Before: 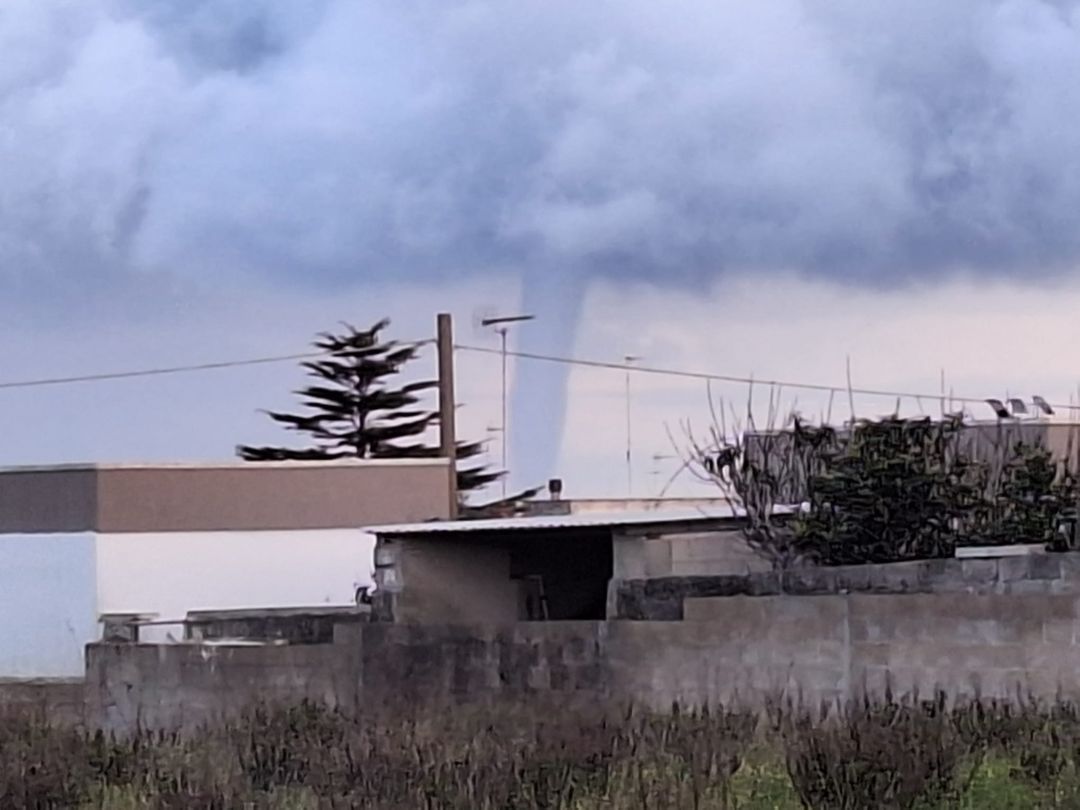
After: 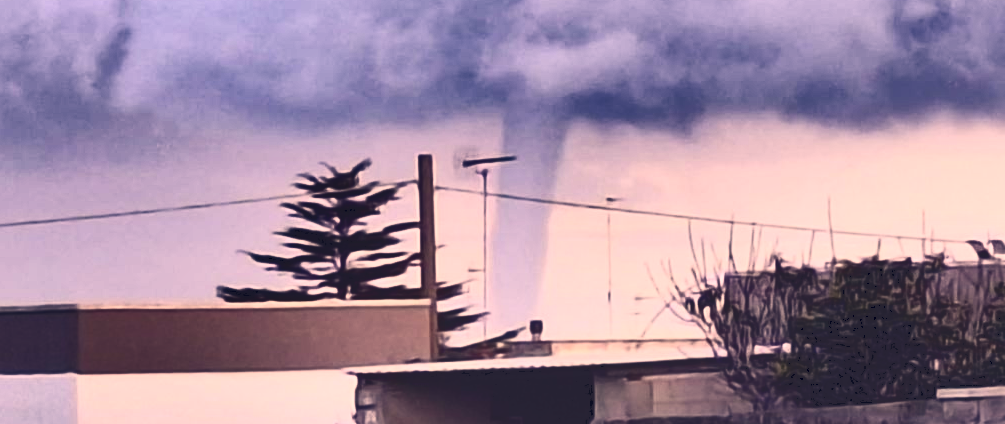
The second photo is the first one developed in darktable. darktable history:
crop: left 1.761%, top 19.649%, right 5.128%, bottom 27.928%
contrast brightness saturation: saturation 0.485
color correction: highlights a* 20.12, highlights b* 26.88, shadows a* 3.3, shadows b* -17.9, saturation 0.75
tone curve: curves: ch0 [(0, 0) (0.003, 0.142) (0.011, 0.142) (0.025, 0.147) (0.044, 0.147) (0.069, 0.152) (0.1, 0.16) (0.136, 0.172) (0.177, 0.193) (0.224, 0.221) (0.277, 0.264) (0.335, 0.322) (0.399, 0.399) (0.468, 0.49) (0.543, 0.593) (0.623, 0.723) (0.709, 0.841) (0.801, 0.925) (0.898, 0.976) (1, 1)], color space Lab, independent channels, preserve colors none
shadows and highlights: radius 109.54, shadows 41.11, highlights -72.35, low approximation 0.01, soften with gaussian
